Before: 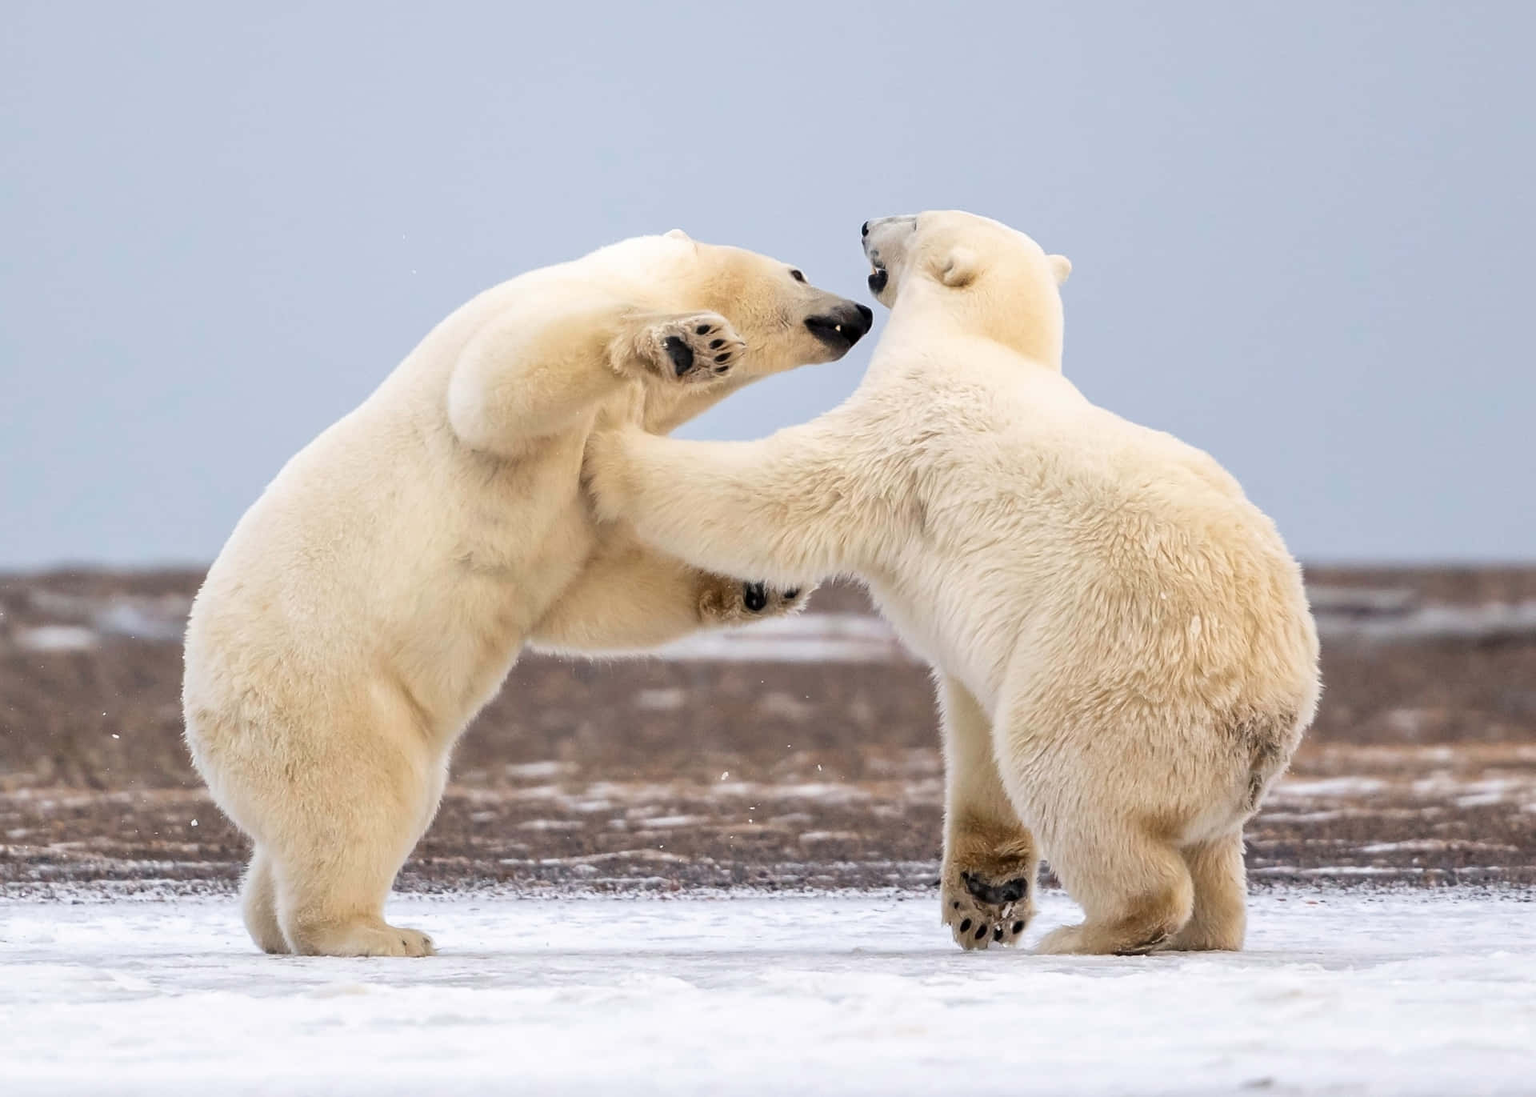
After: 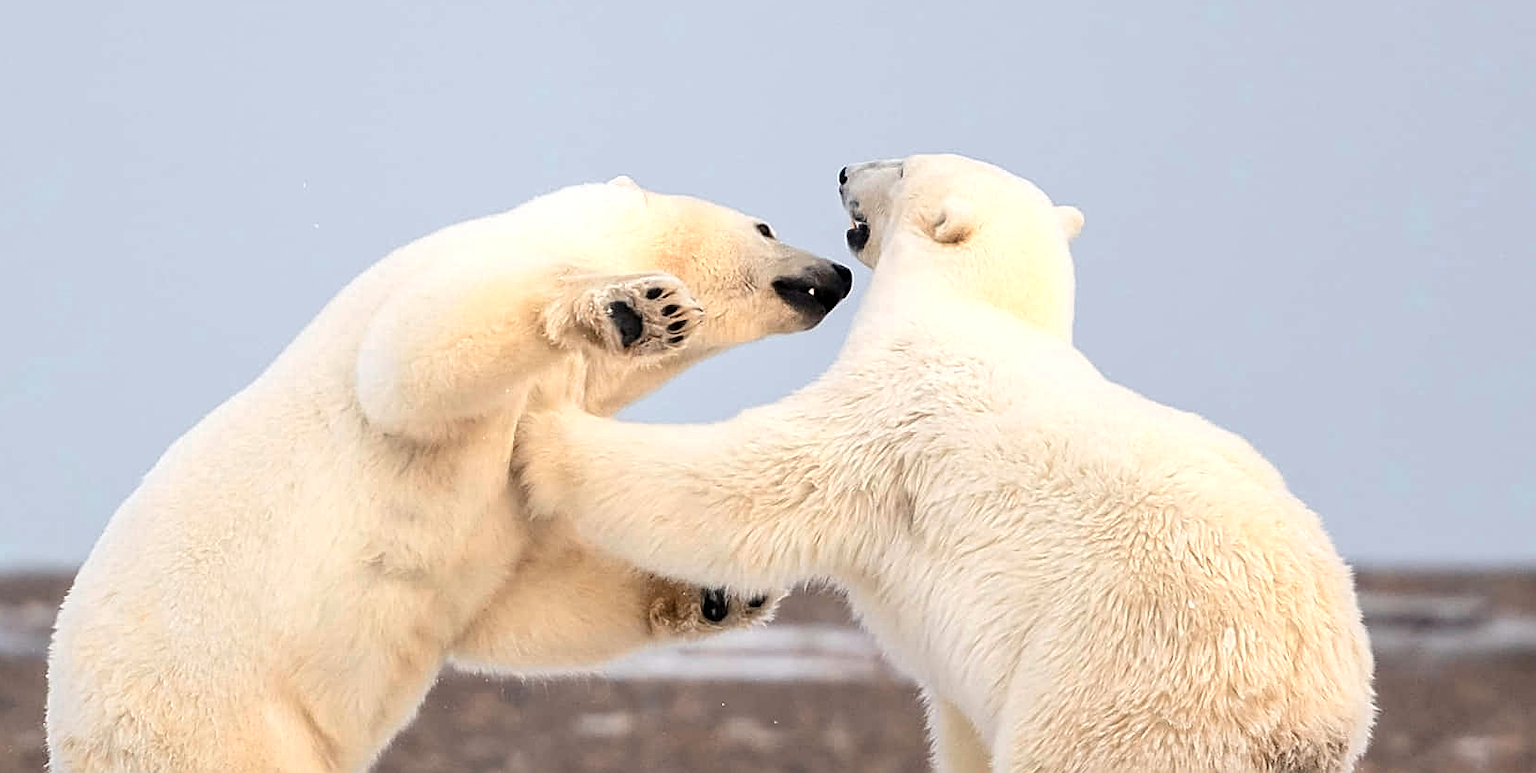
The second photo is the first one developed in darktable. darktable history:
color zones: curves: ch0 [(0.018, 0.548) (0.197, 0.654) (0.425, 0.447) (0.605, 0.658) (0.732, 0.579)]; ch1 [(0.105, 0.531) (0.224, 0.531) (0.386, 0.39) (0.618, 0.456) (0.732, 0.456) (0.956, 0.421)]; ch2 [(0.039, 0.583) (0.215, 0.465) (0.399, 0.544) (0.465, 0.548) (0.614, 0.447) (0.724, 0.43) (0.882, 0.623) (0.956, 0.632)]
crop and rotate: left 9.345%, top 7.22%, right 4.982%, bottom 32.331%
sharpen: on, module defaults
